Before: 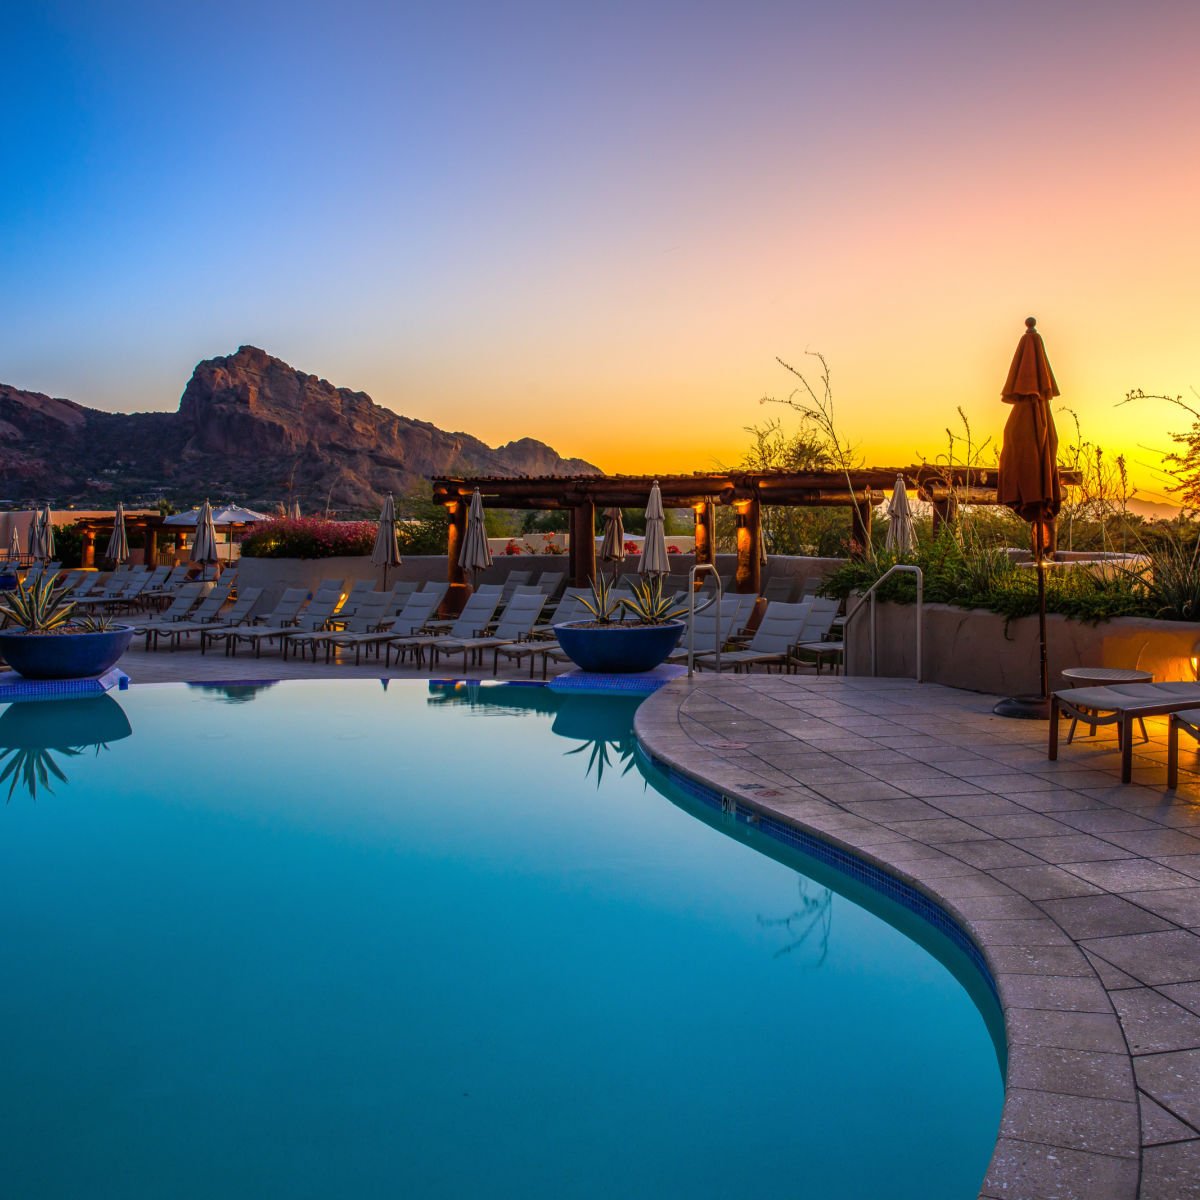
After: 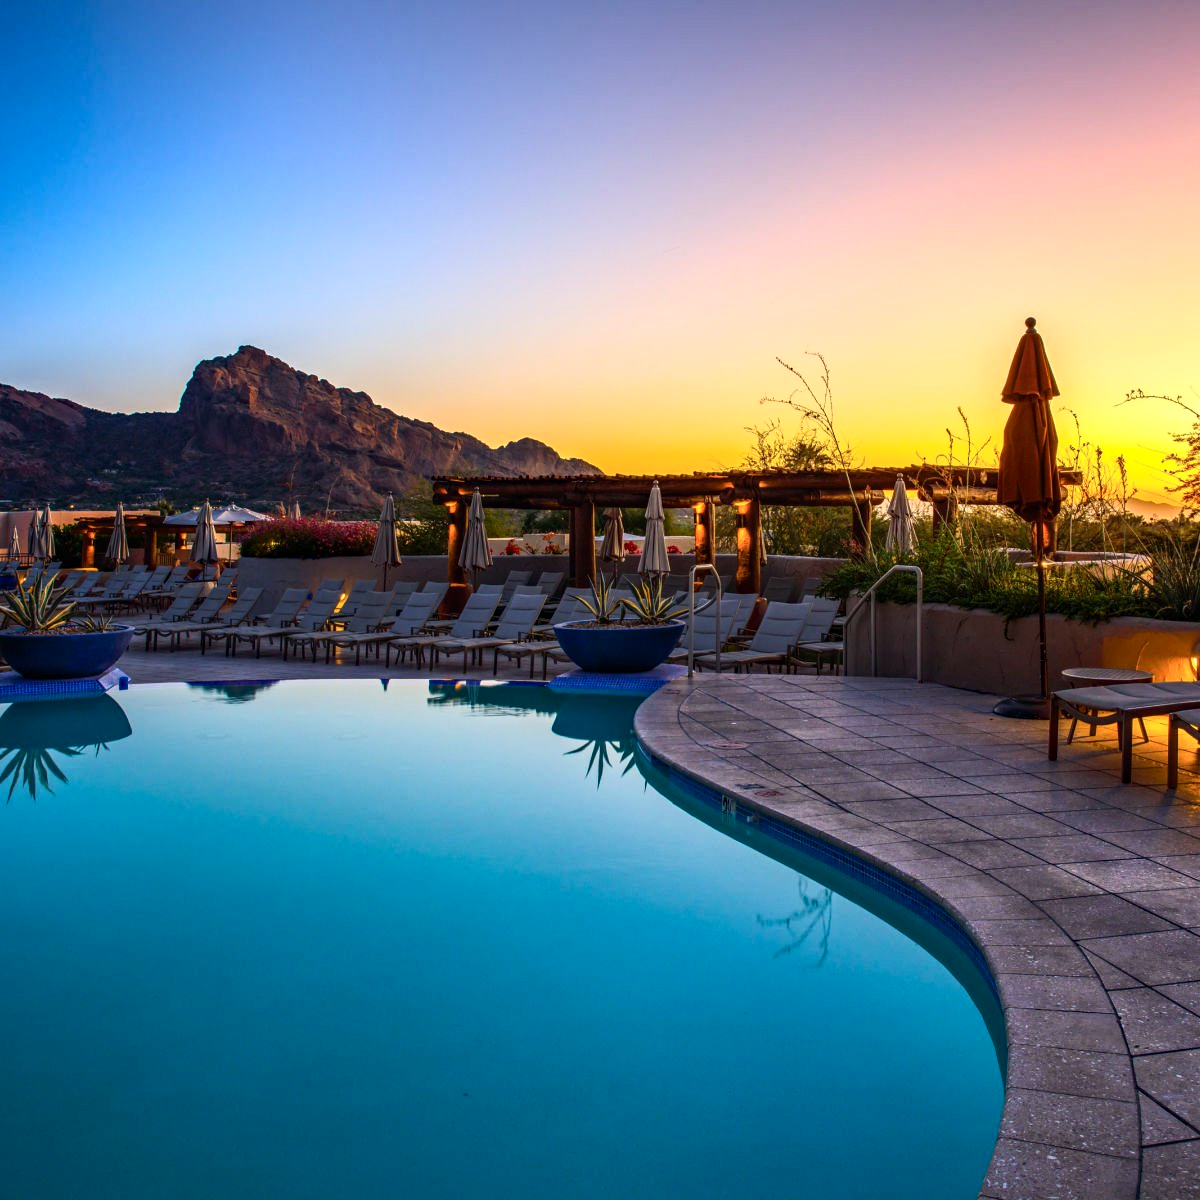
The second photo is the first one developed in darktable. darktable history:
haze removal: compatibility mode true, adaptive false
contrast brightness saturation: contrast 0.24, brightness 0.09
